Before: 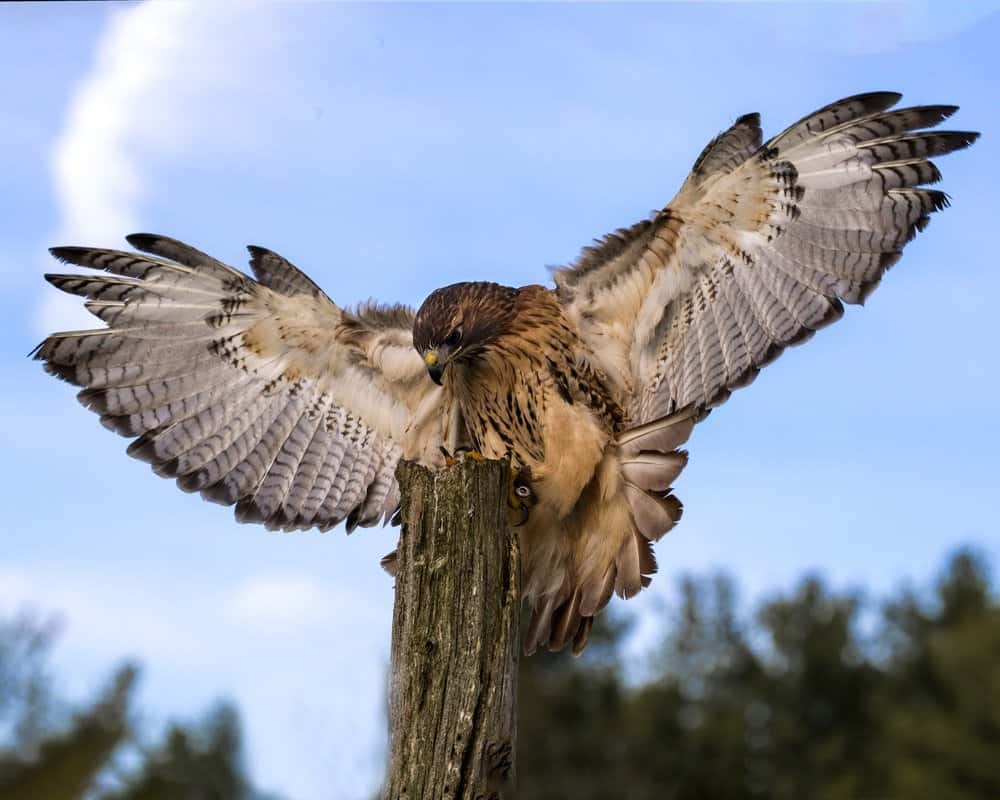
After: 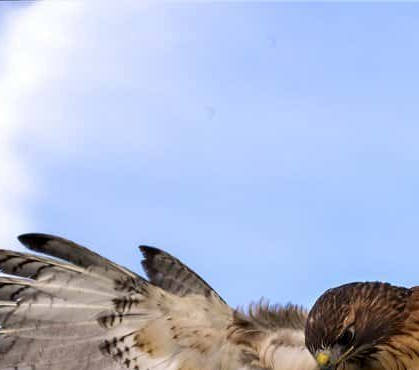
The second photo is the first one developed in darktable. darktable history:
crop and rotate: left 10.817%, top 0.062%, right 47.194%, bottom 53.626%
exposure: black level correction 0.001, compensate highlight preservation false
